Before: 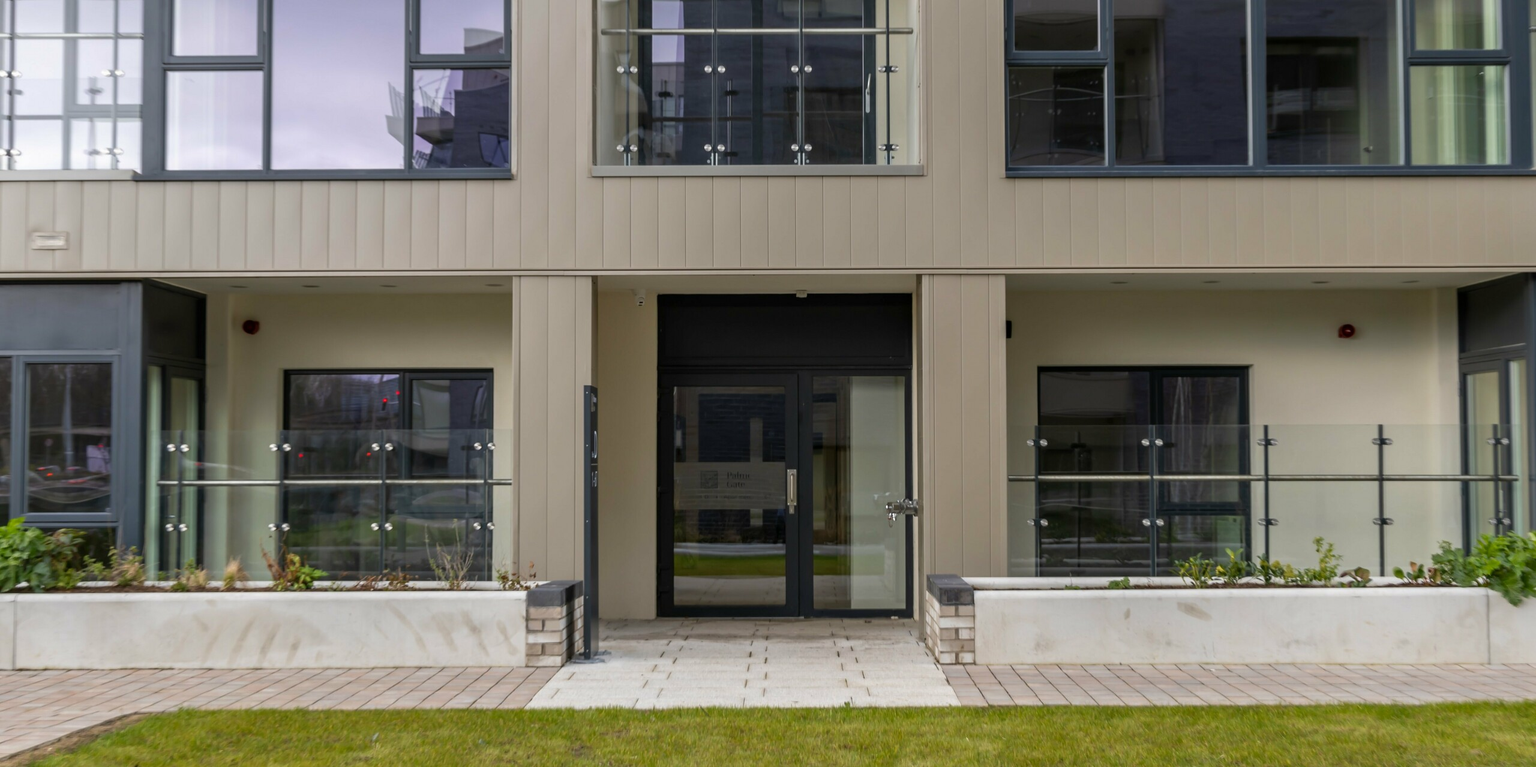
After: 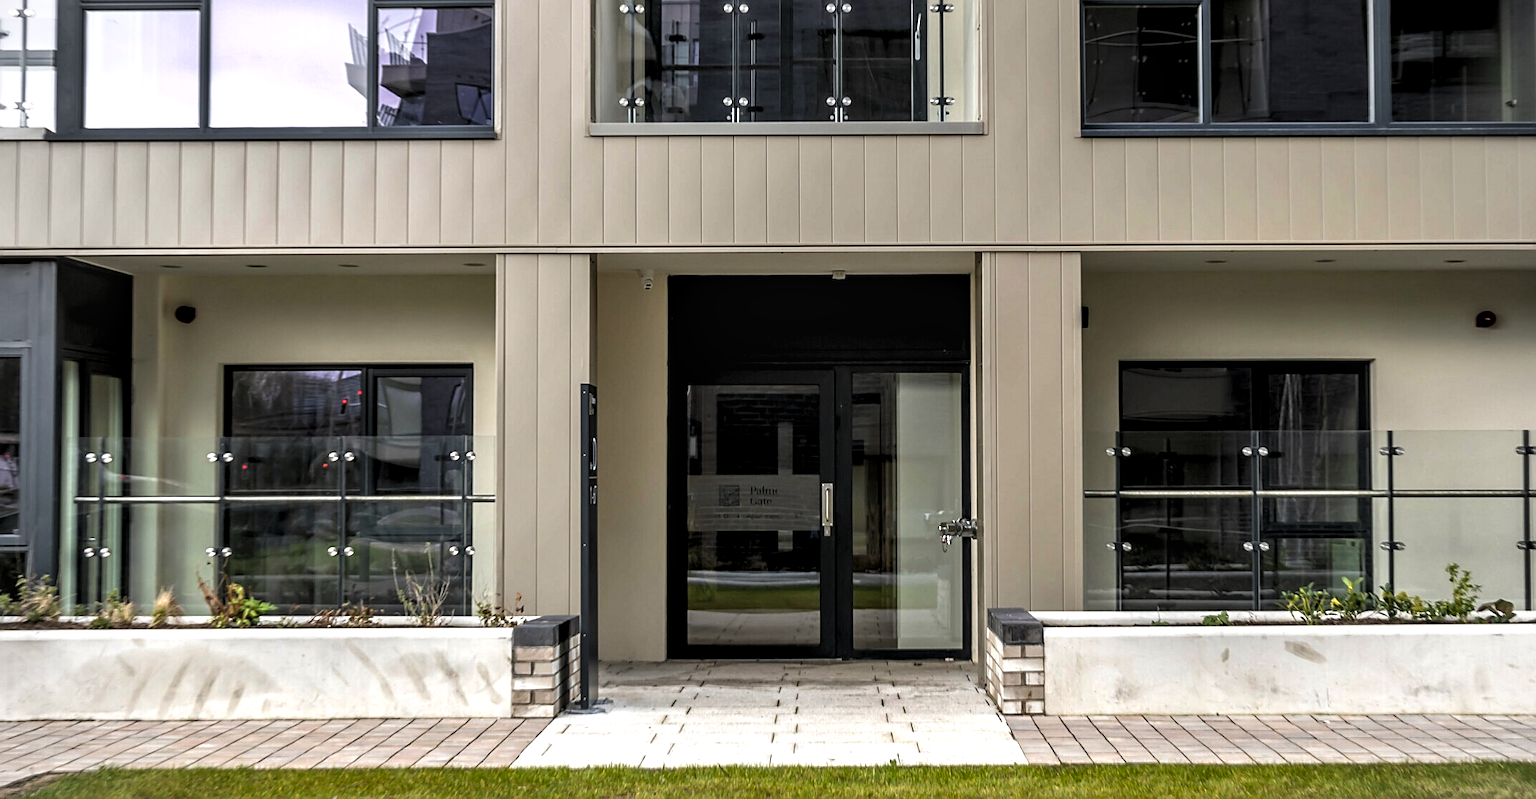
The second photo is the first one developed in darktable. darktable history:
crop: left 6.183%, top 8.151%, right 9.532%, bottom 4.034%
levels: gray 50.84%, levels [0.116, 0.574, 1]
local contrast: on, module defaults
sharpen: on, module defaults
shadows and highlights: shadows 33.01, highlights -47.61, compress 49.57%, soften with gaussian
exposure: exposure 0.761 EV, compensate exposure bias true, compensate highlight preservation false
vignetting: brightness -0.281, unbound false
